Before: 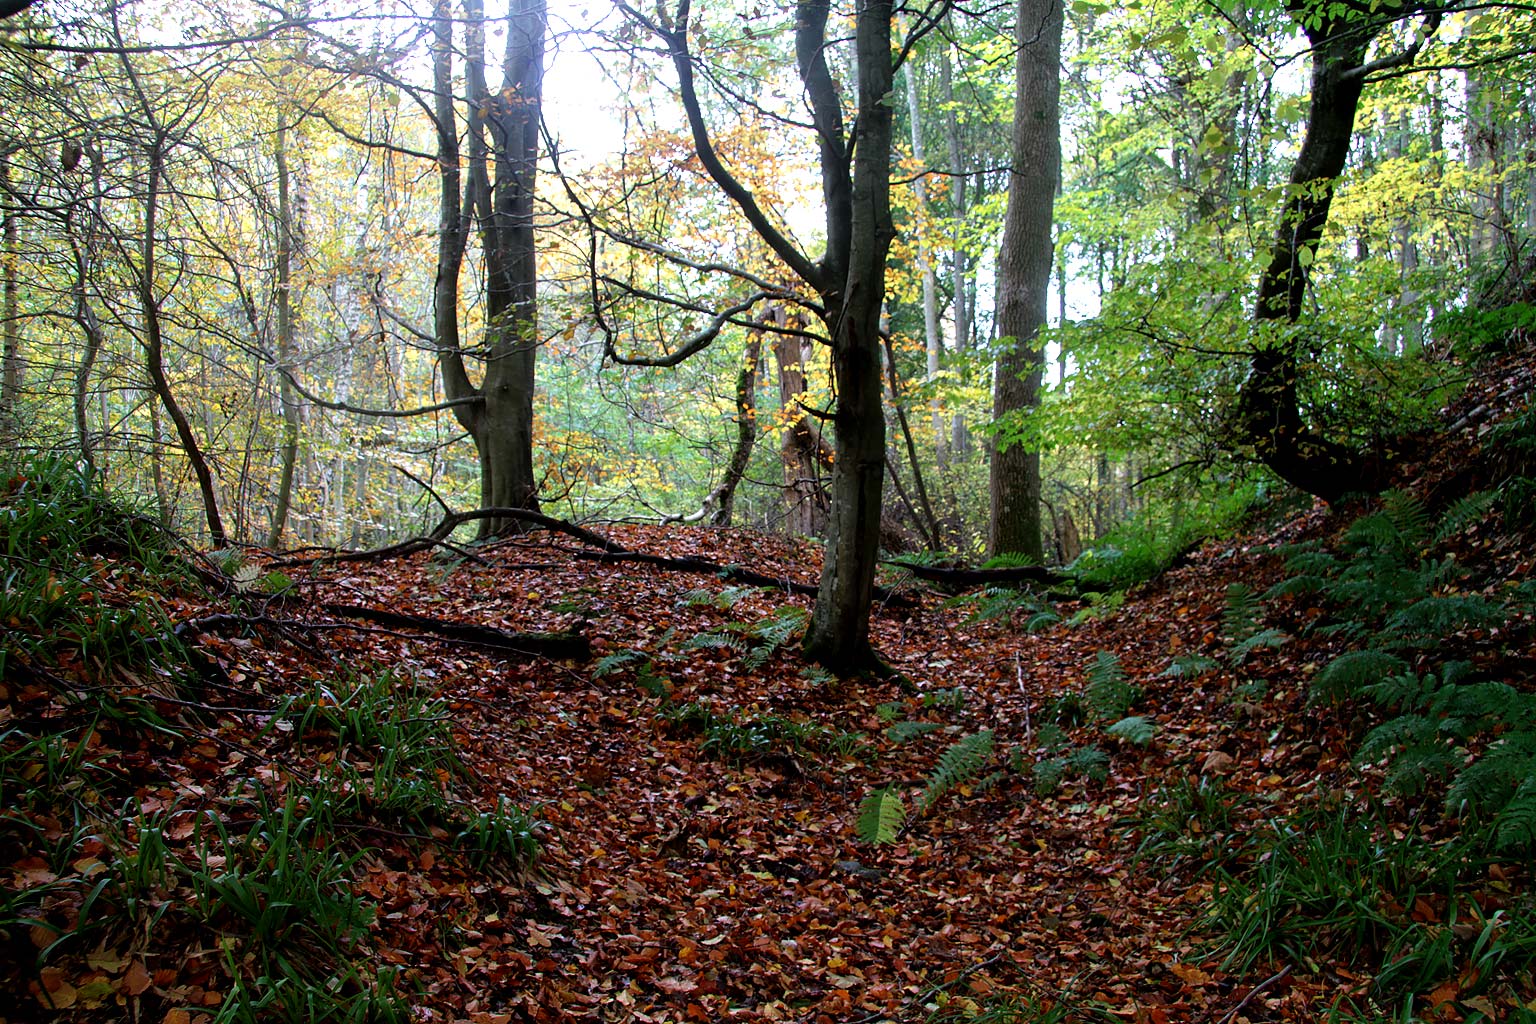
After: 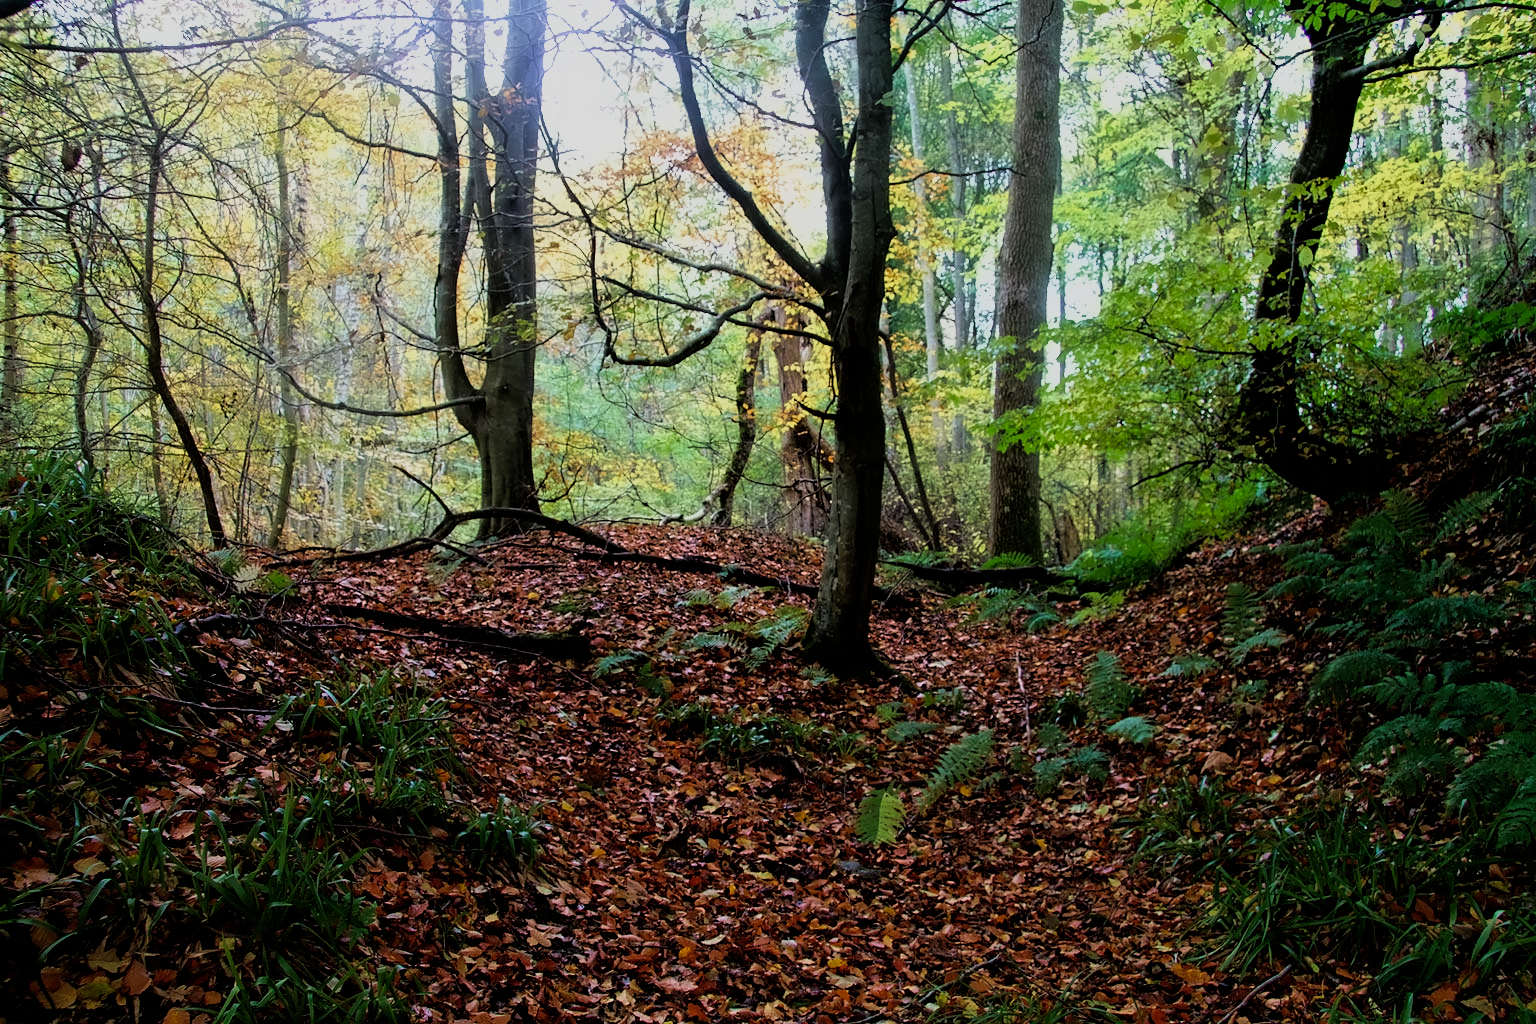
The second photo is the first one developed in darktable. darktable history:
chromatic aberrations: on, module defaults
filmic rgb: hardness 4.17
denoise (profiled): patch size 2, preserve shadows 1.02, bias correction -0.395, scattering 0.3, a [0, 0, 0]
color balance rgb: shadows fall-off 101%, linear chroma grading › mid-tones 7.63%, perceptual saturation grading › mid-tones 11.68%, mask middle-gray fulcrum 22.45%, global vibrance 10.11%, saturation formula JzAzBz (2021)
velvia: on, module defaults
